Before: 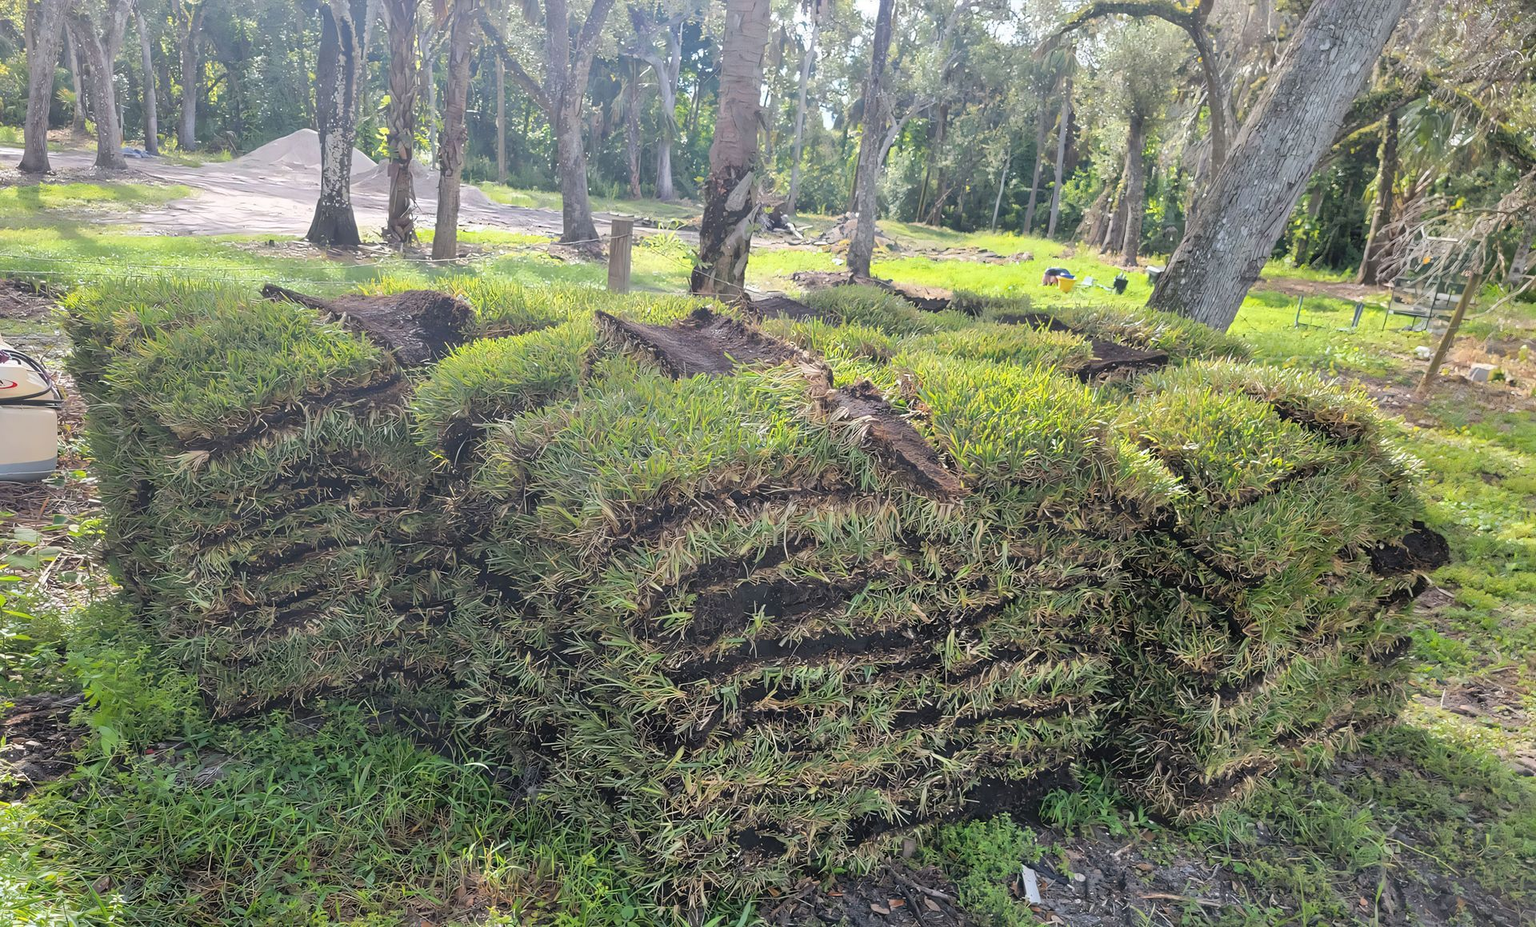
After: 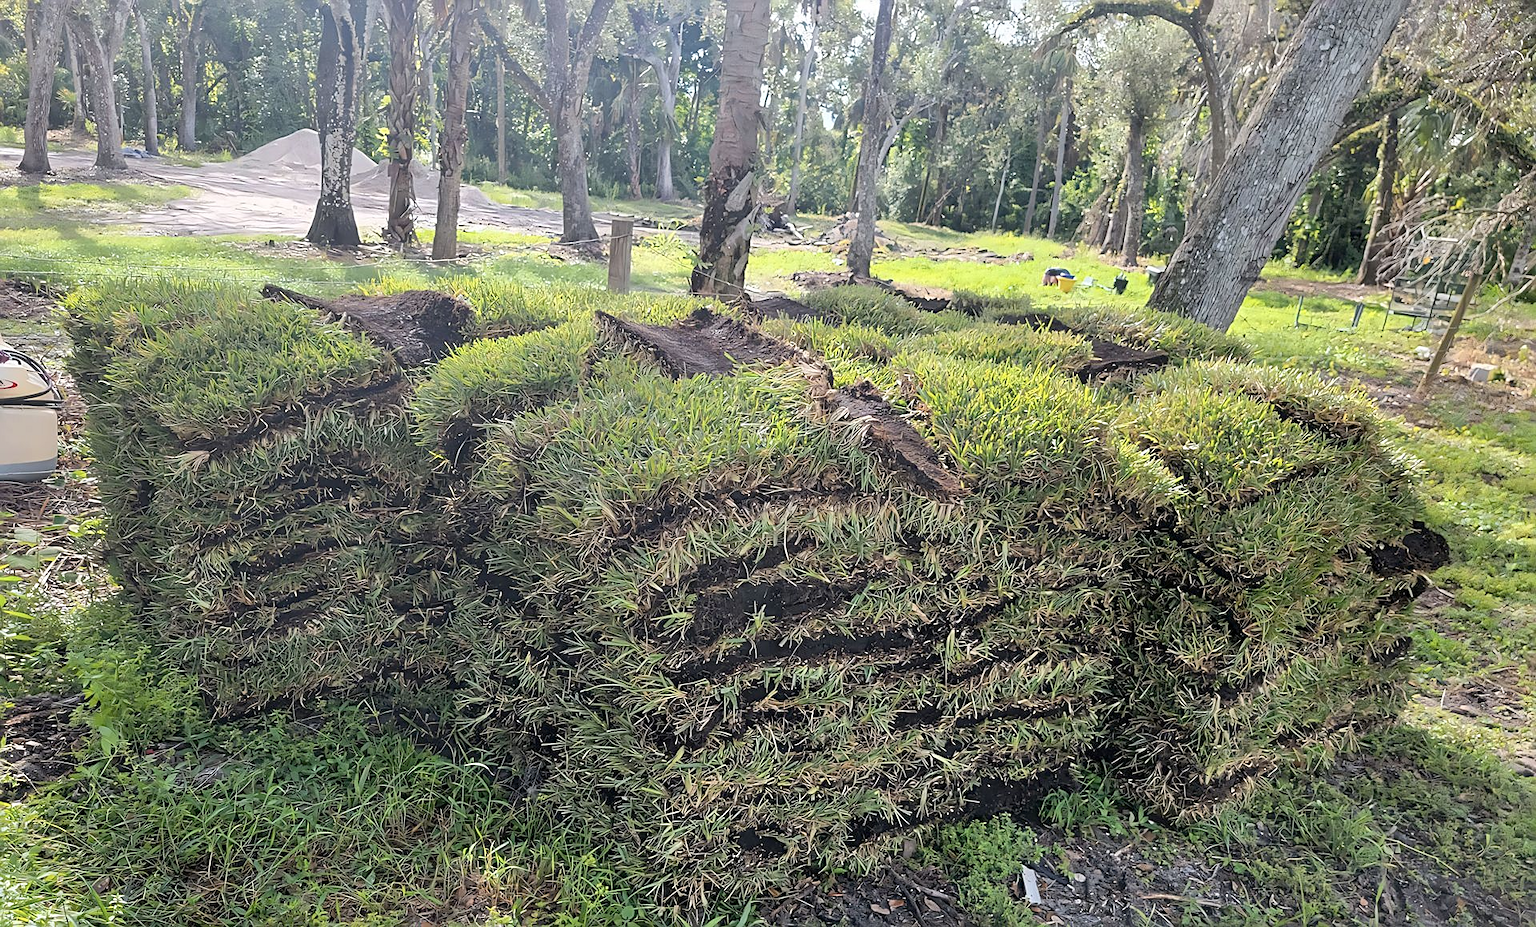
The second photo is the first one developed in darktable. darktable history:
color balance rgb: global offset › luminance -0.503%, perceptual saturation grading › global saturation -0.053%, global vibrance 20%
contrast brightness saturation: contrast 0.105, saturation -0.175
sharpen: on, module defaults
